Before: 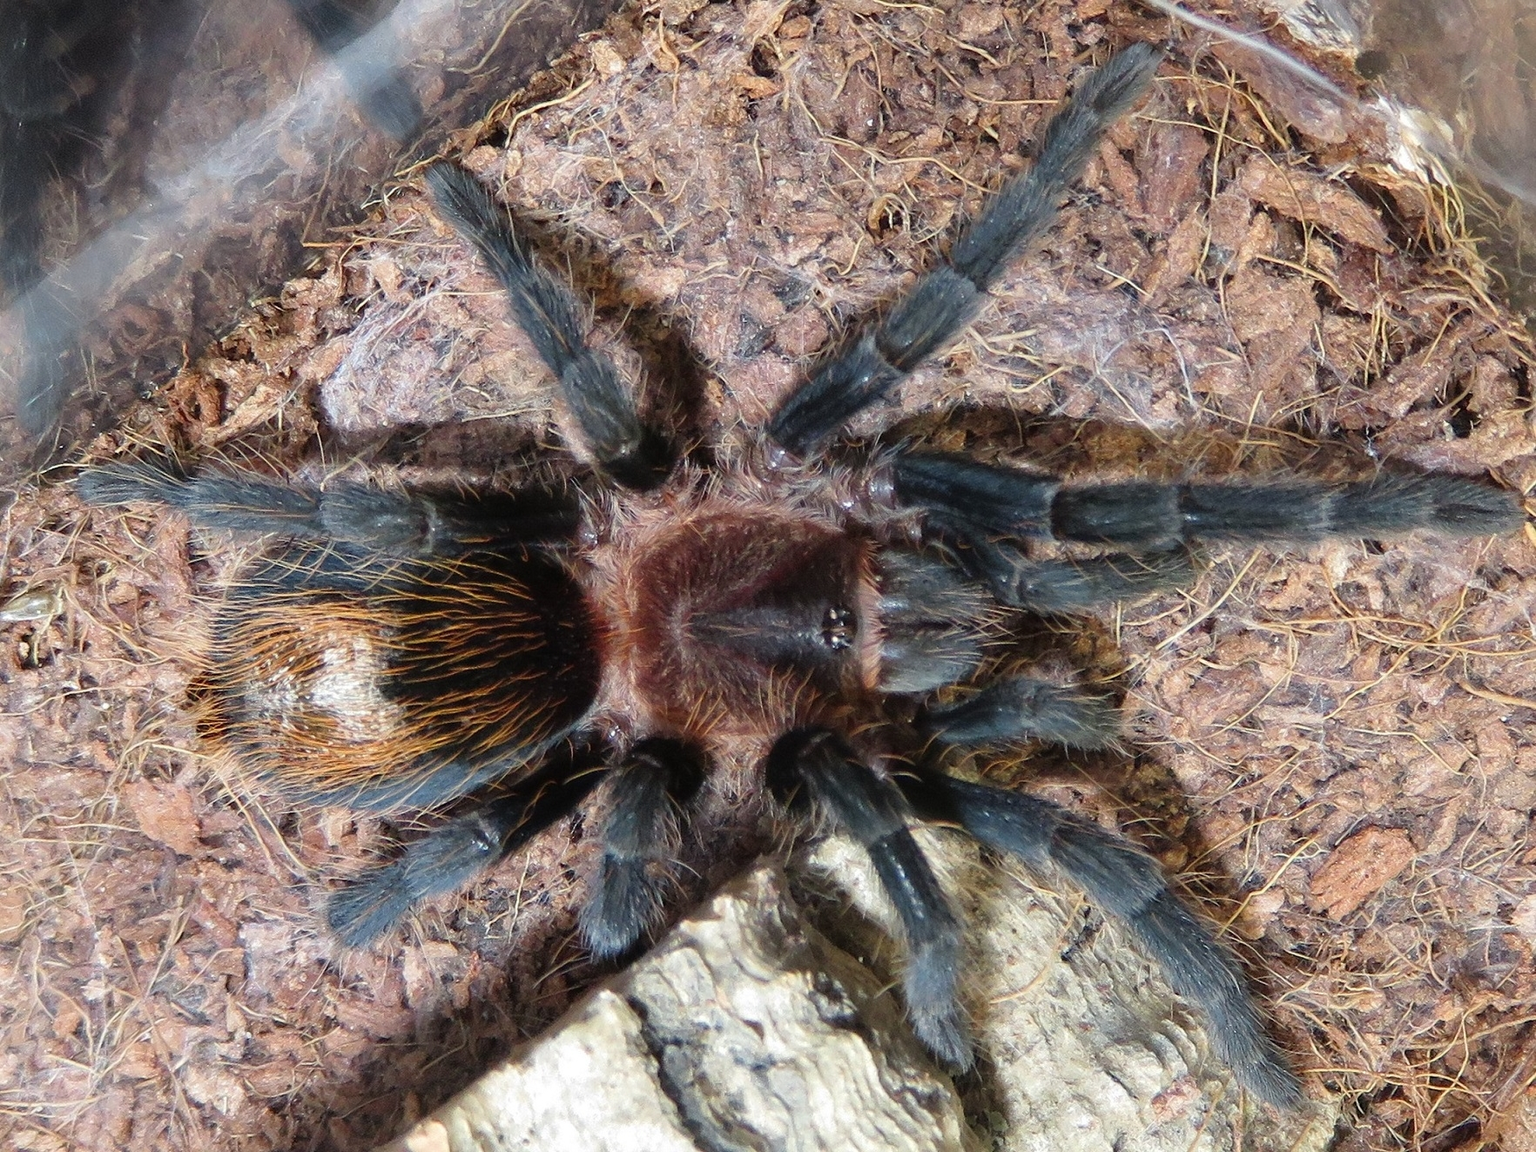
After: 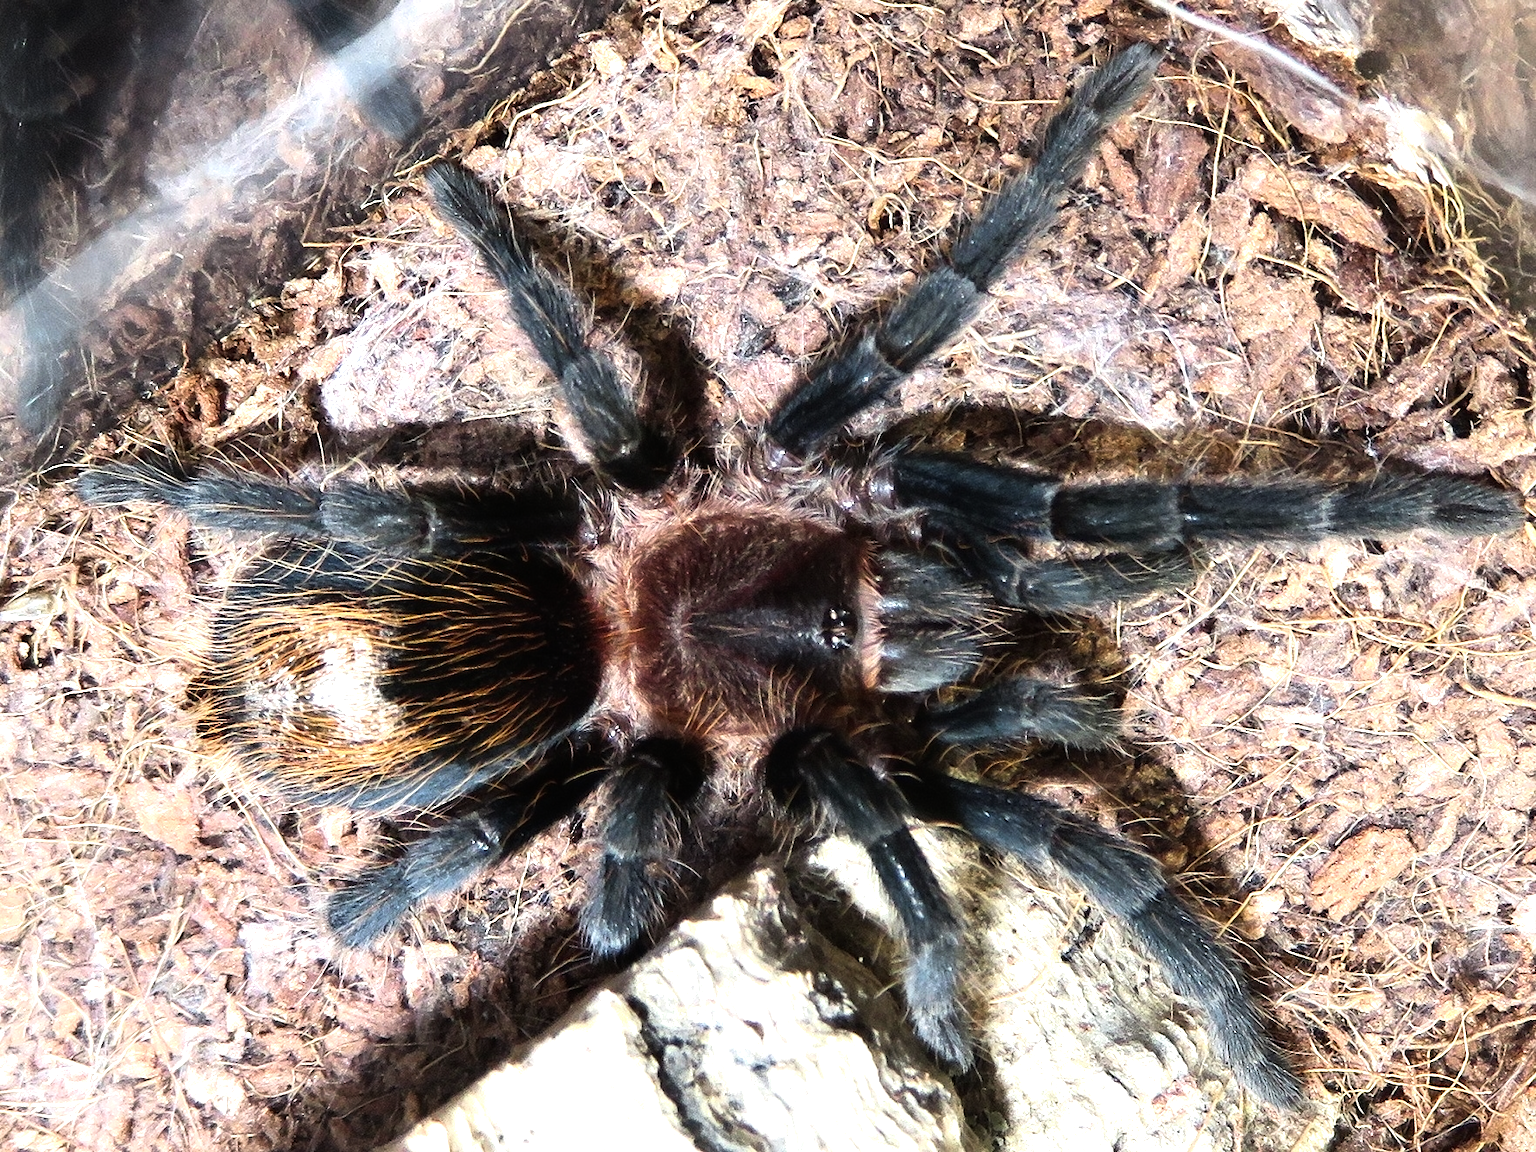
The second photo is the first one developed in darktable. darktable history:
tone equalizer: -8 EV -1.08 EV, -7 EV -1.03 EV, -6 EV -0.871 EV, -5 EV -0.546 EV, -3 EV 0.556 EV, -2 EV 0.894 EV, -1 EV 0.987 EV, +0 EV 1.06 EV, edges refinement/feathering 500, mask exposure compensation -1.57 EV, preserve details no
shadows and highlights: shadows 1.84, highlights 40.04
